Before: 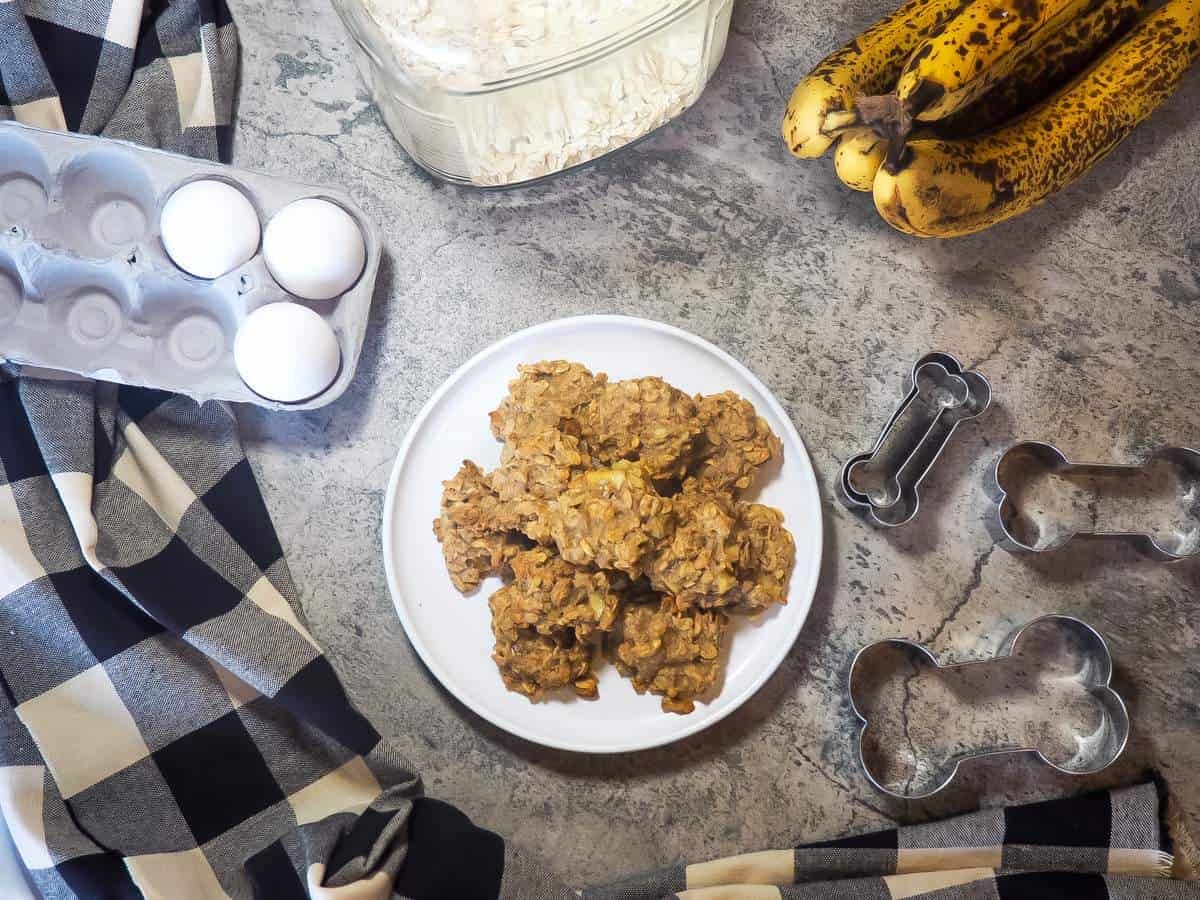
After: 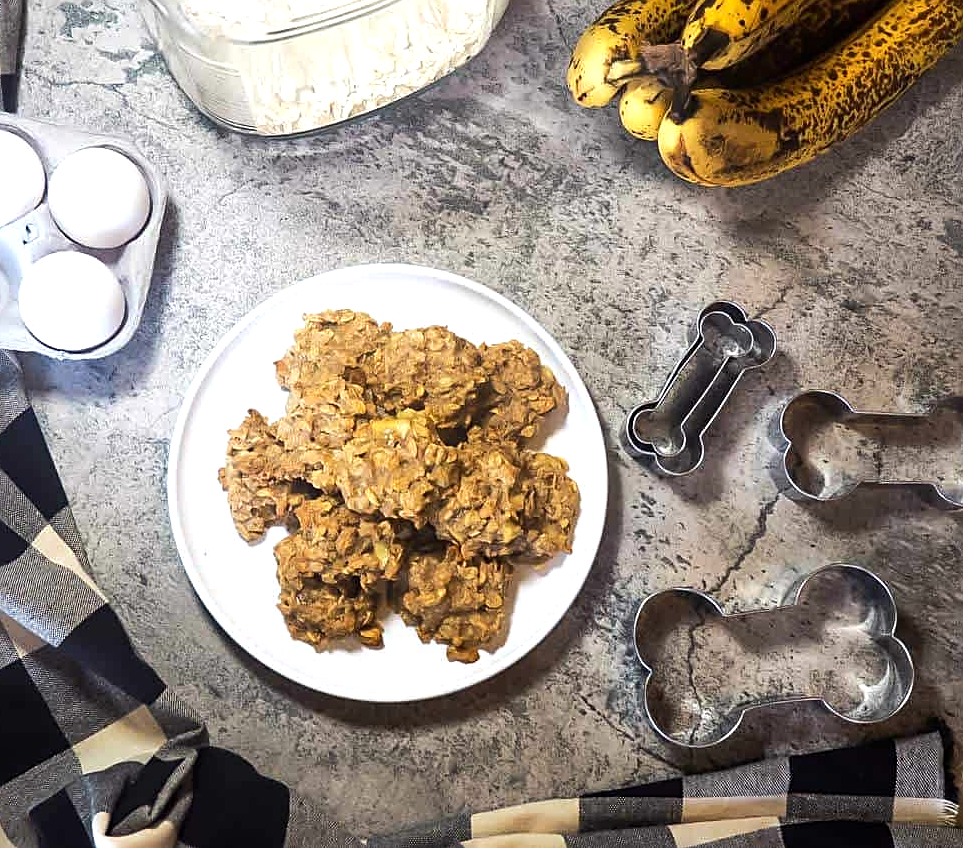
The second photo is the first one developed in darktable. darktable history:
tone equalizer: -8 EV -0.435 EV, -7 EV -0.411 EV, -6 EV -0.296 EV, -5 EV -0.248 EV, -3 EV 0.189 EV, -2 EV 0.339 EV, -1 EV 0.408 EV, +0 EV 0.397 EV, edges refinement/feathering 500, mask exposure compensation -1.57 EV, preserve details no
crop and rotate: left 17.987%, top 5.762%, right 1.756%
sharpen: on, module defaults
